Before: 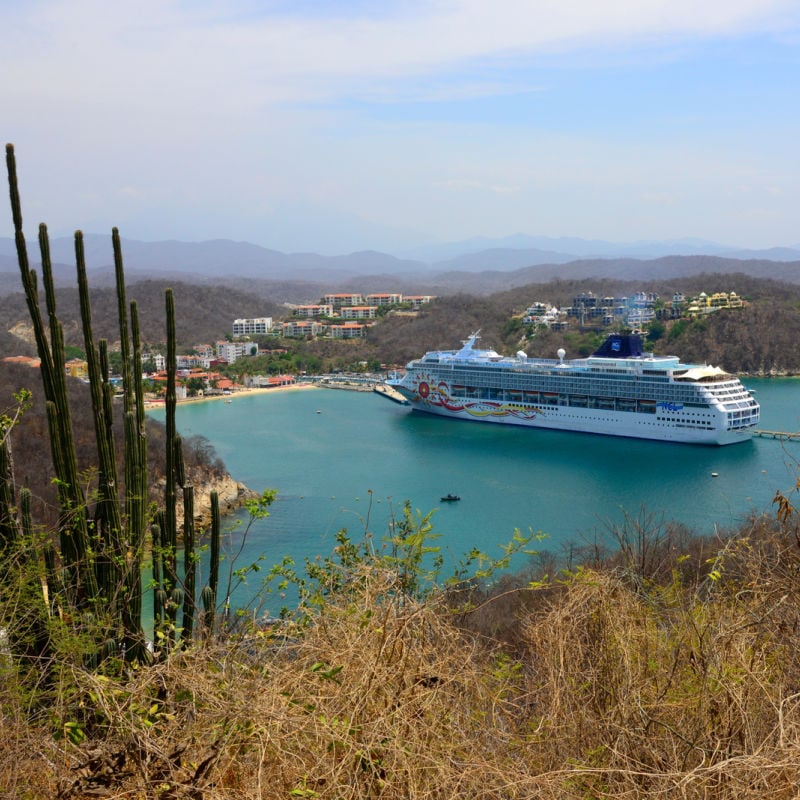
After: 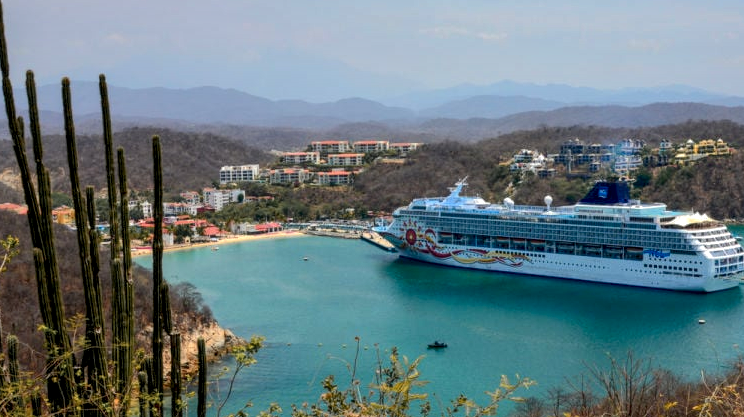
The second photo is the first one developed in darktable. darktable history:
color zones: curves: ch1 [(0.263, 0.53) (0.376, 0.287) (0.487, 0.512) (0.748, 0.547) (1, 0.513)]; ch2 [(0.262, 0.45) (0.751, 0.477)], mix 31.98%
crop: left 1.744%, top 19.225%, right 5.069%, bottom 28.357%
shadows and highlights: shadows 40, highlights -60
local contrast: detail 154%
exposure: compensate highlight preservation false
